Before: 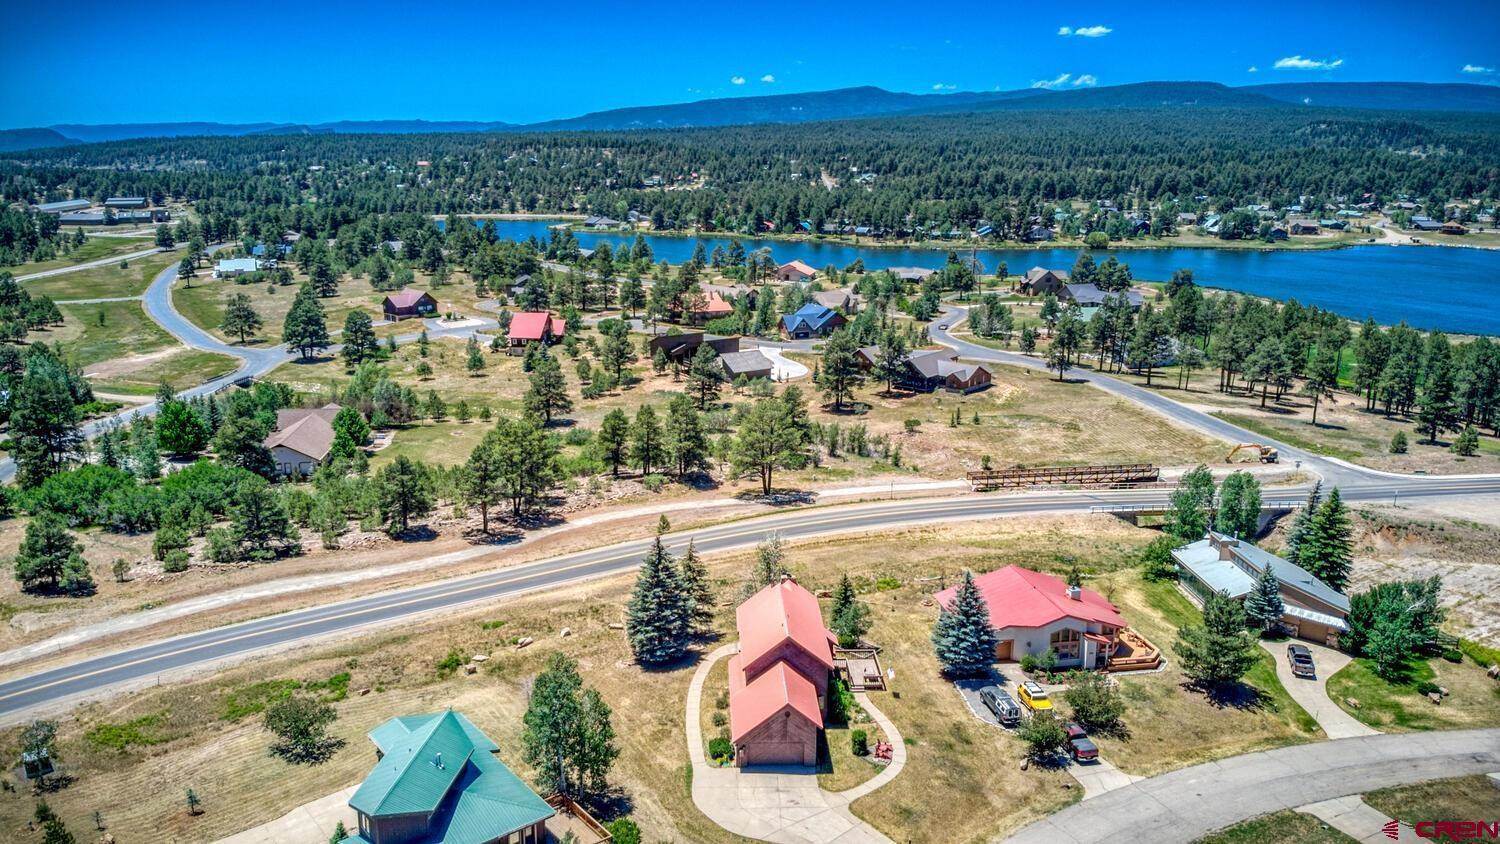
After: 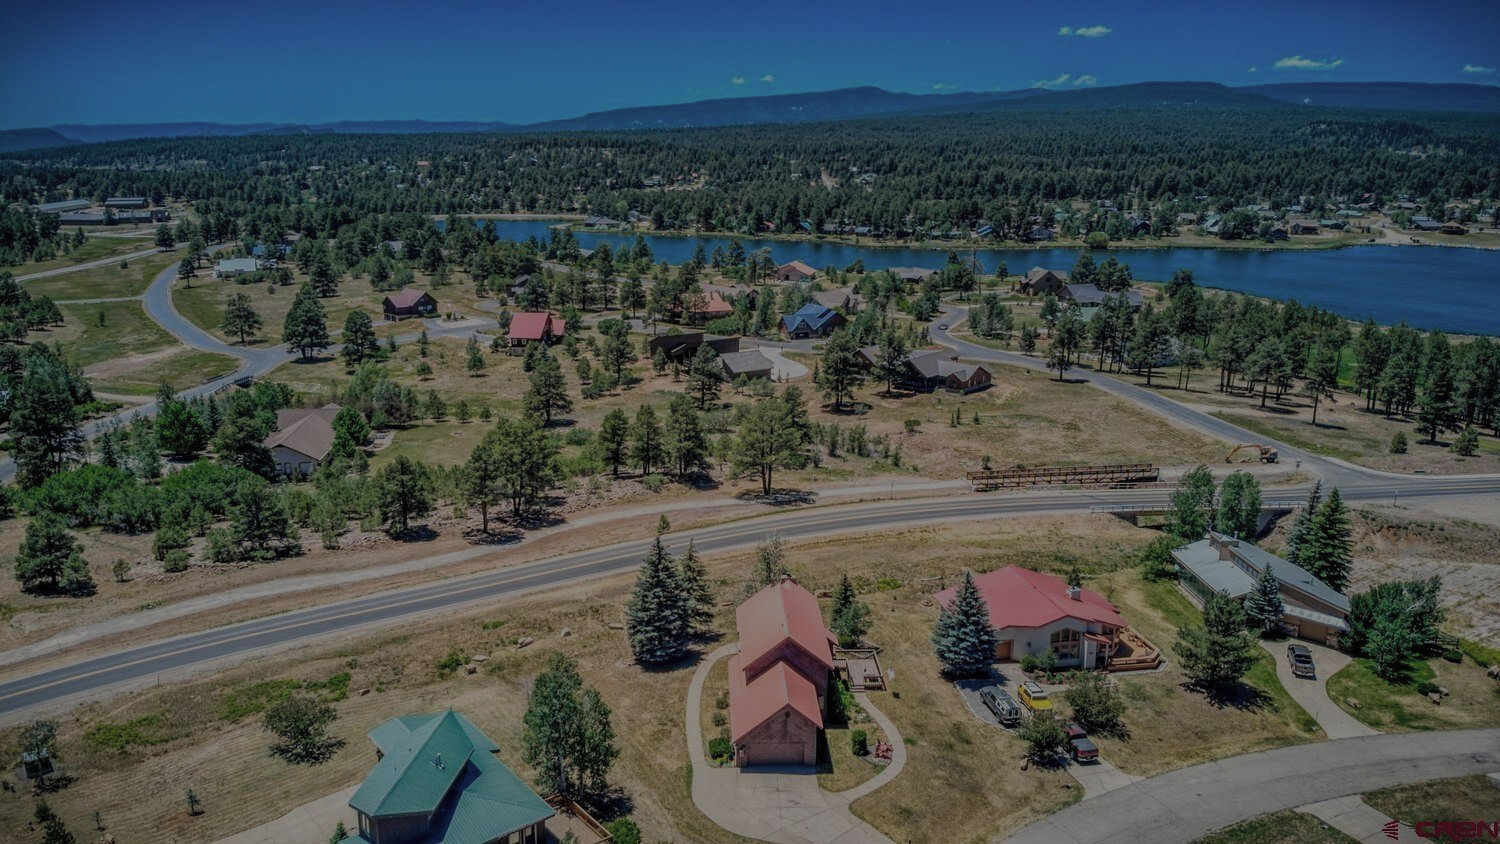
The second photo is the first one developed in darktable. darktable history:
exposure: exposure -2.446 EV, compensate highlight preservation false
contrast brightness saturation: brightness 0.15
